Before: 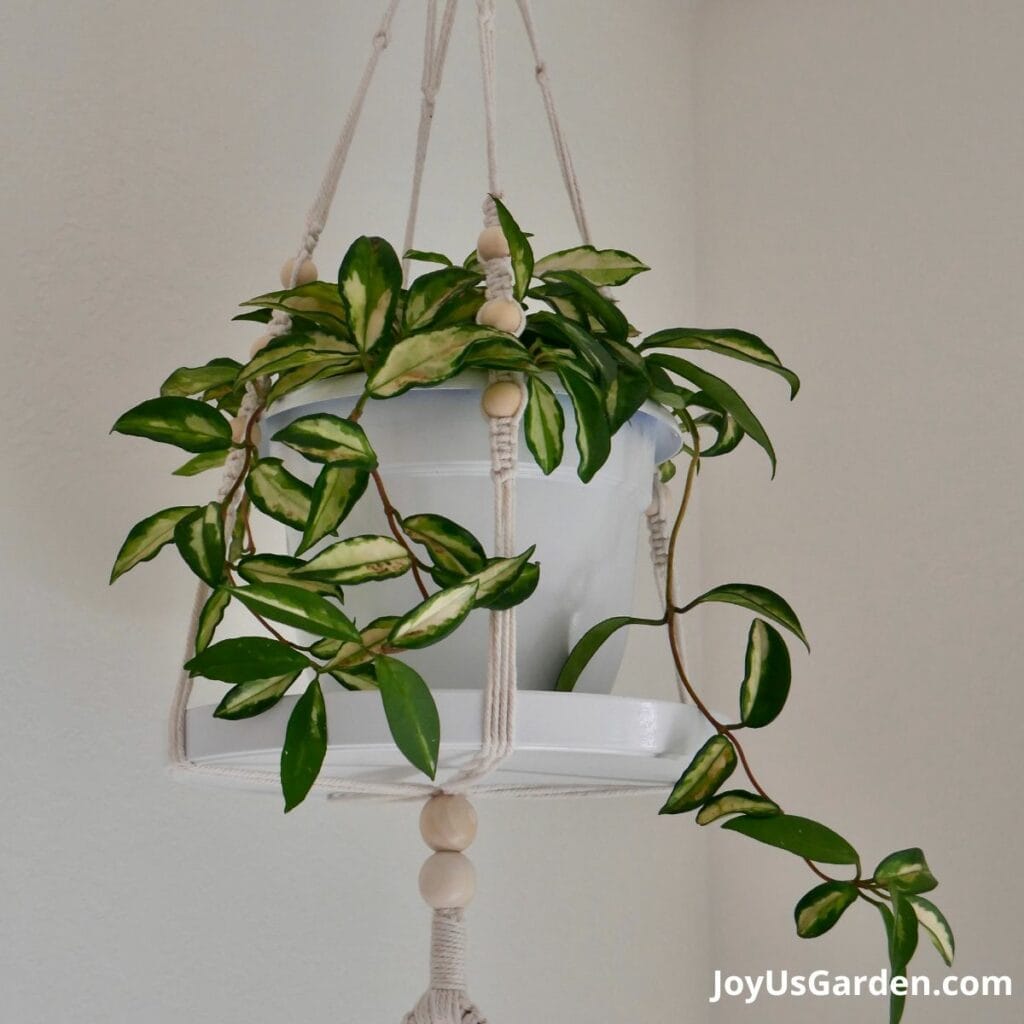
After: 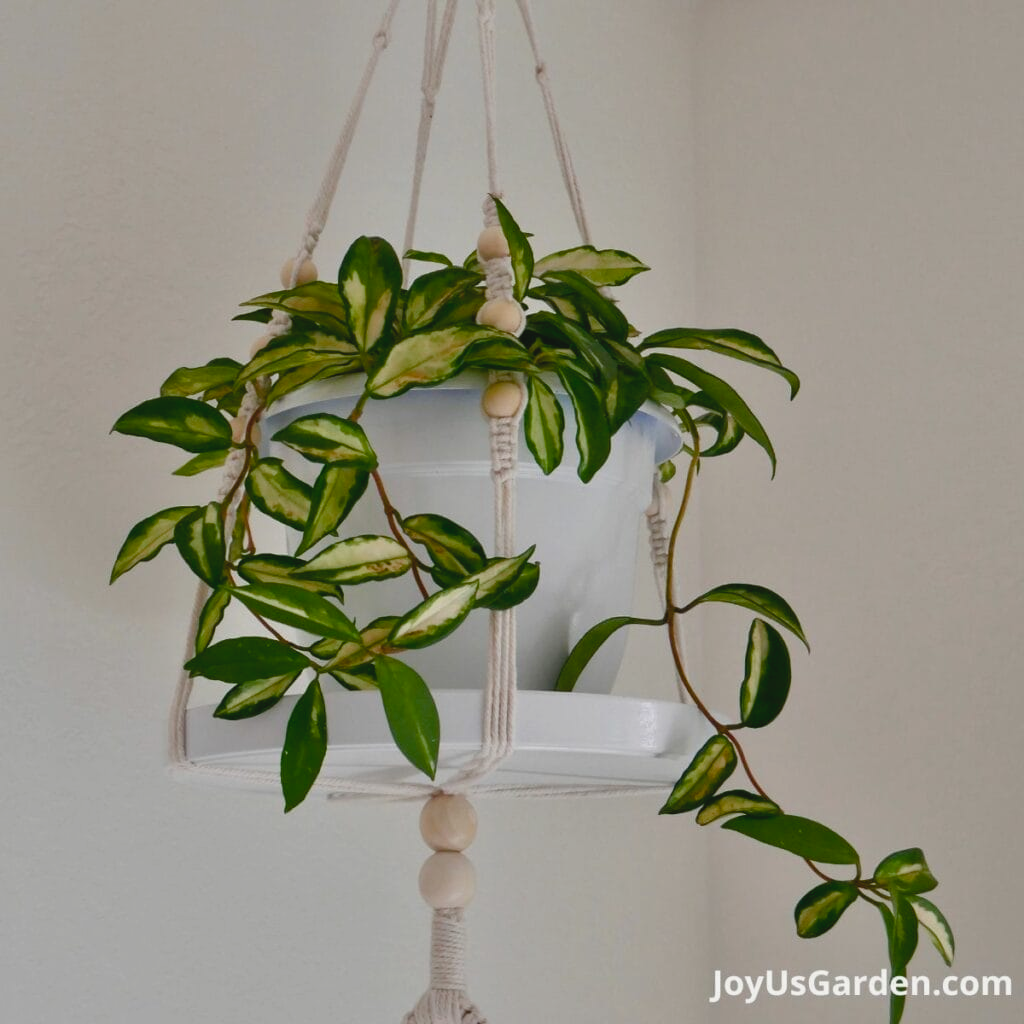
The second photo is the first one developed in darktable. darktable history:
color balance rgb: perceptual saturation grading › global saturation 20%, perceptual saturation grading › highlights -25%, perceptual saturation grading › shadows 50%
contrast brightness saturation: contrast -0.1, saturation -0.1
